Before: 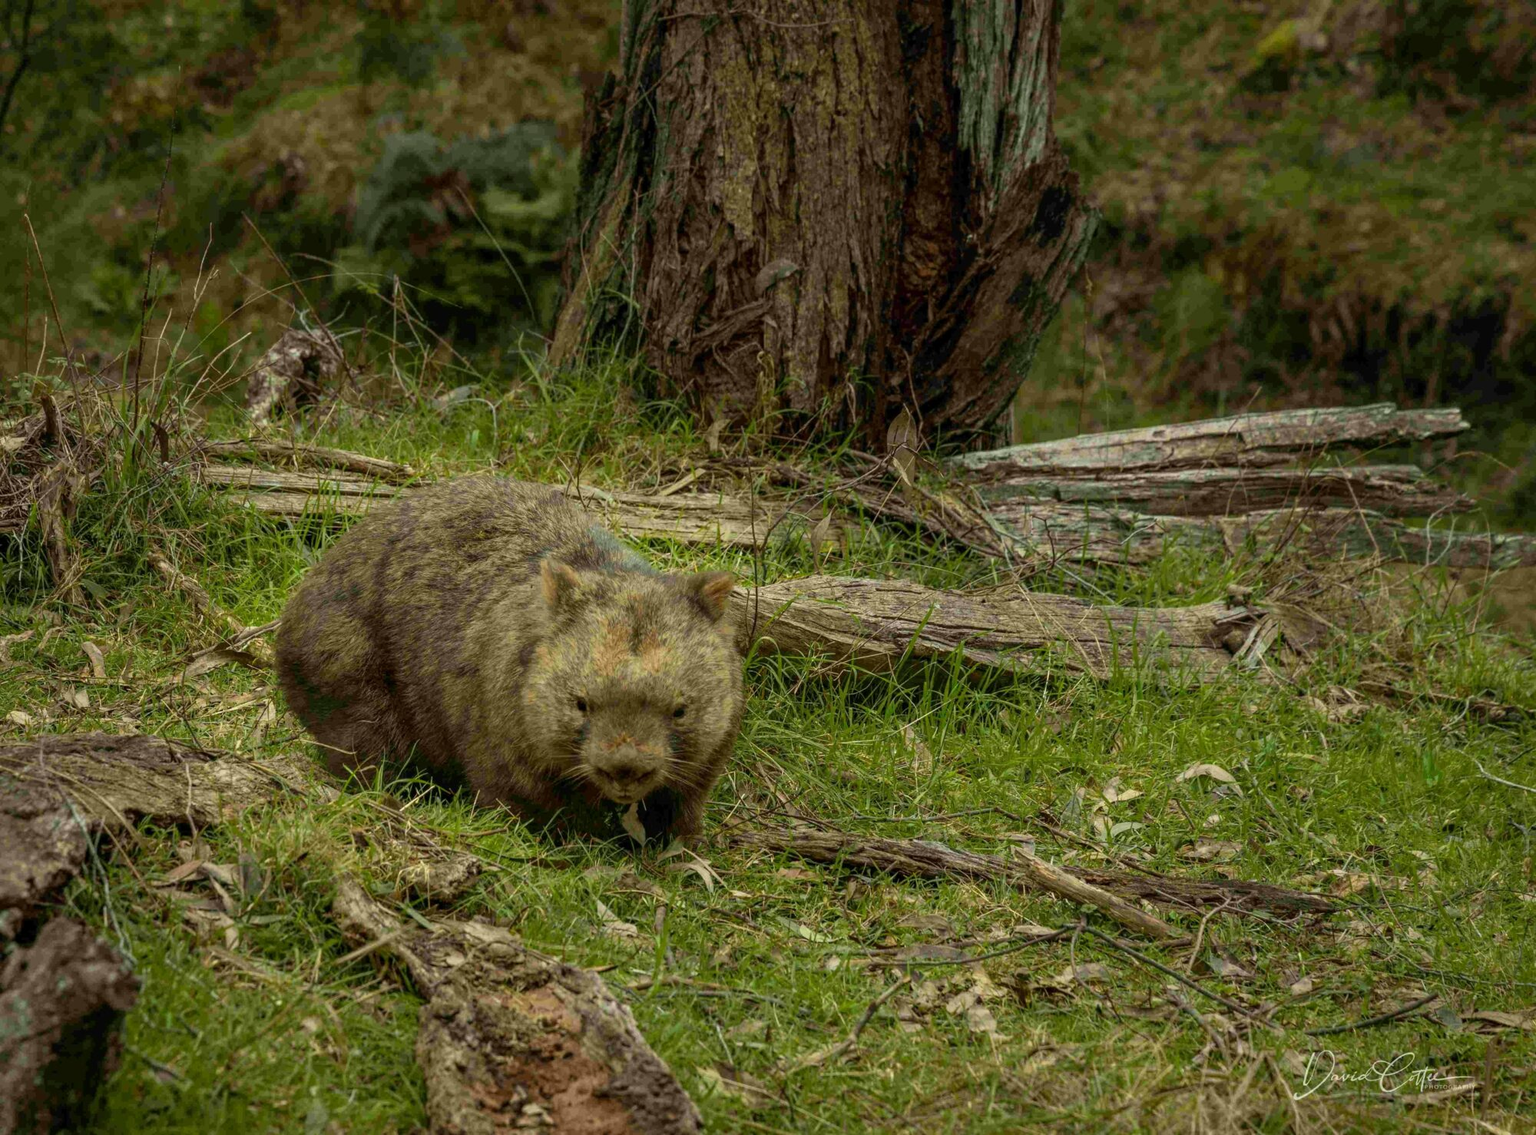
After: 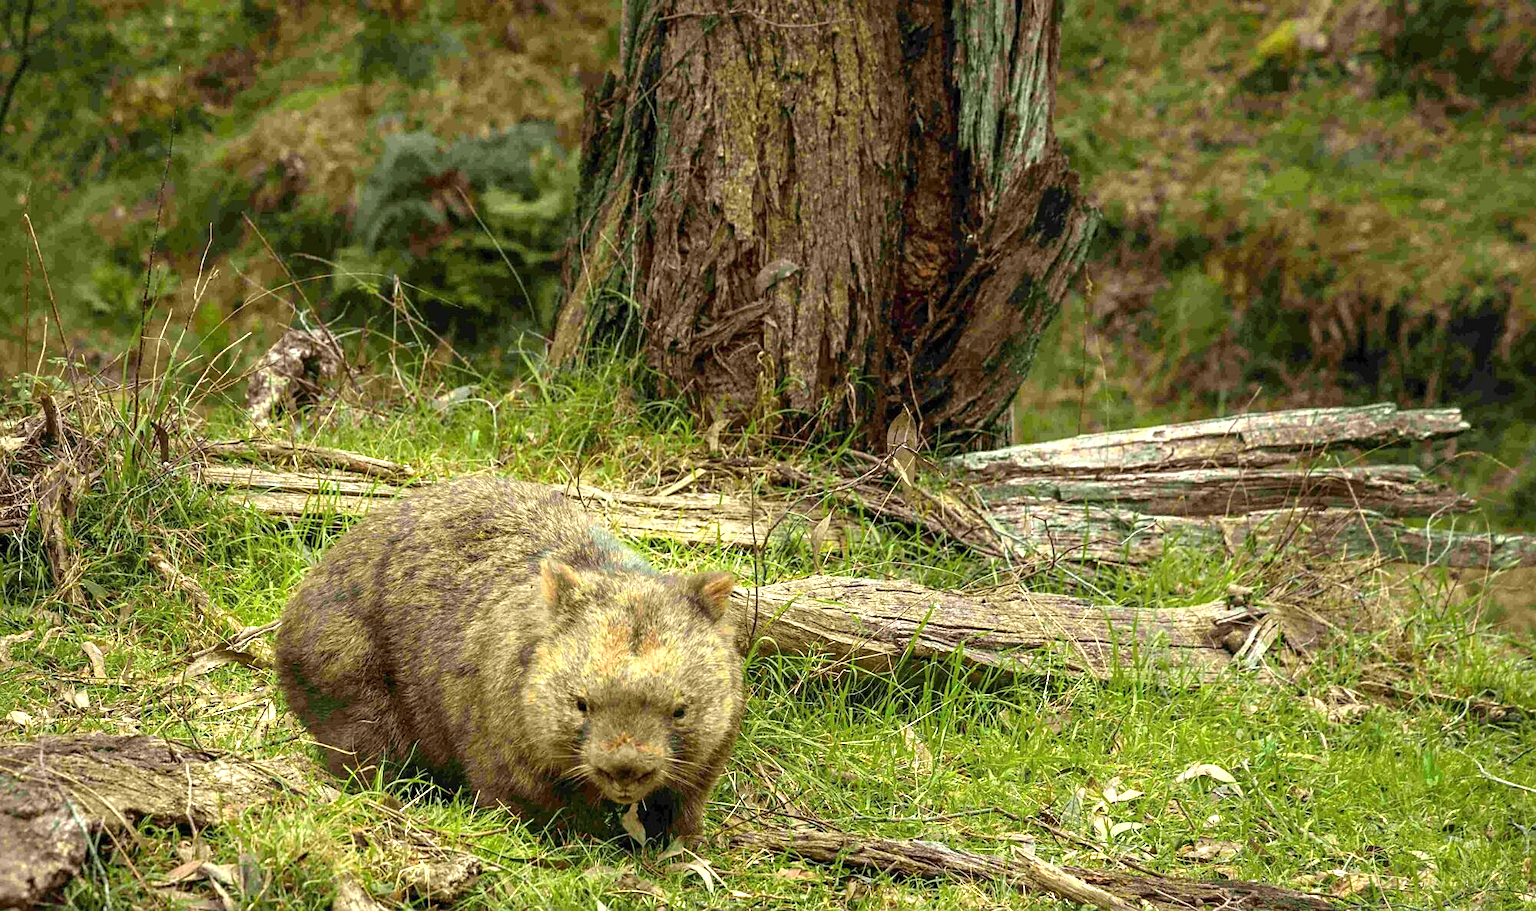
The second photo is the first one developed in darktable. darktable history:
shadows and highlights: radius 93.07, shadows -14.46, white point adjustment 0.23, highlights 31.48, compress 48.23%, highlights color adjustment 52.79%, soften with gaussian
sharpen: radius 1.864, amount 0.398, threshold 1.271
crop: bottom 19.644%
exposure: black level correction 0, exposure 1.35 EV, compensate exposure bias true, compensate highlight preservation false
